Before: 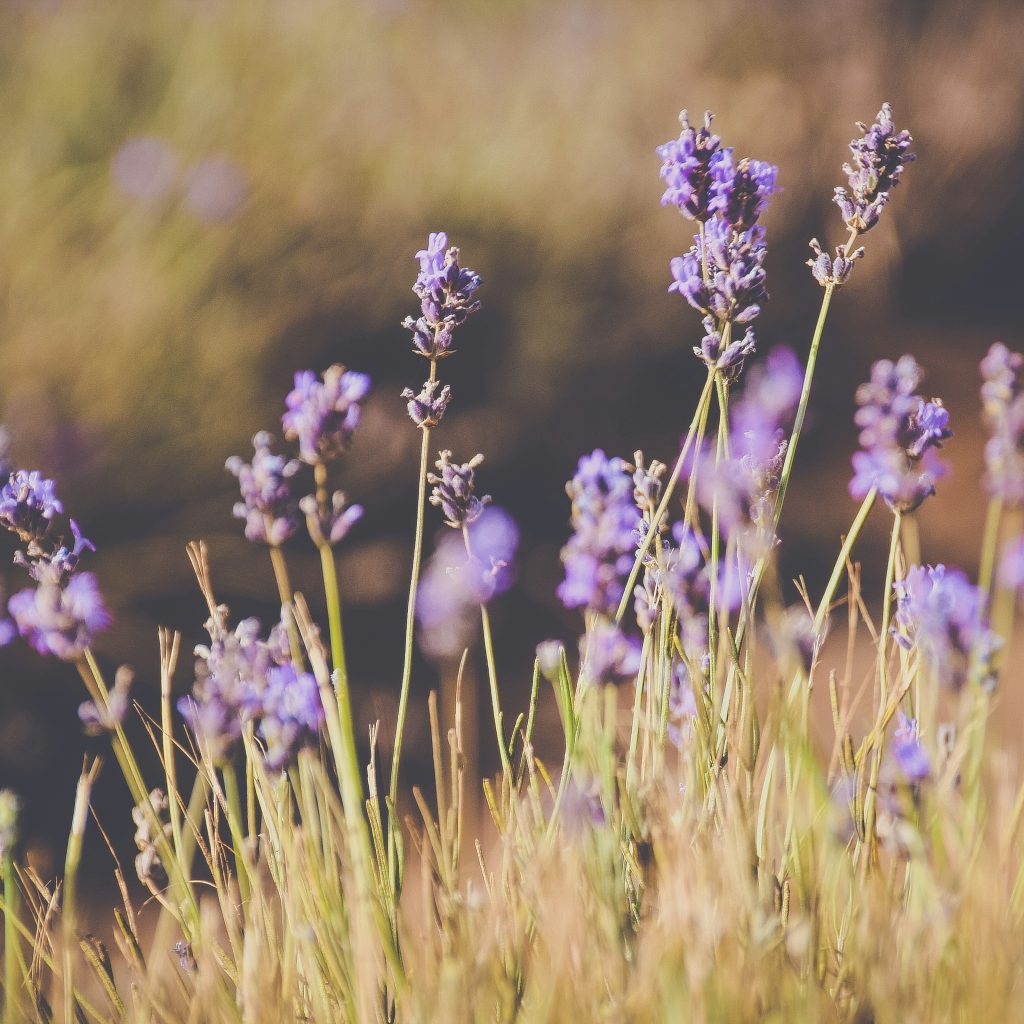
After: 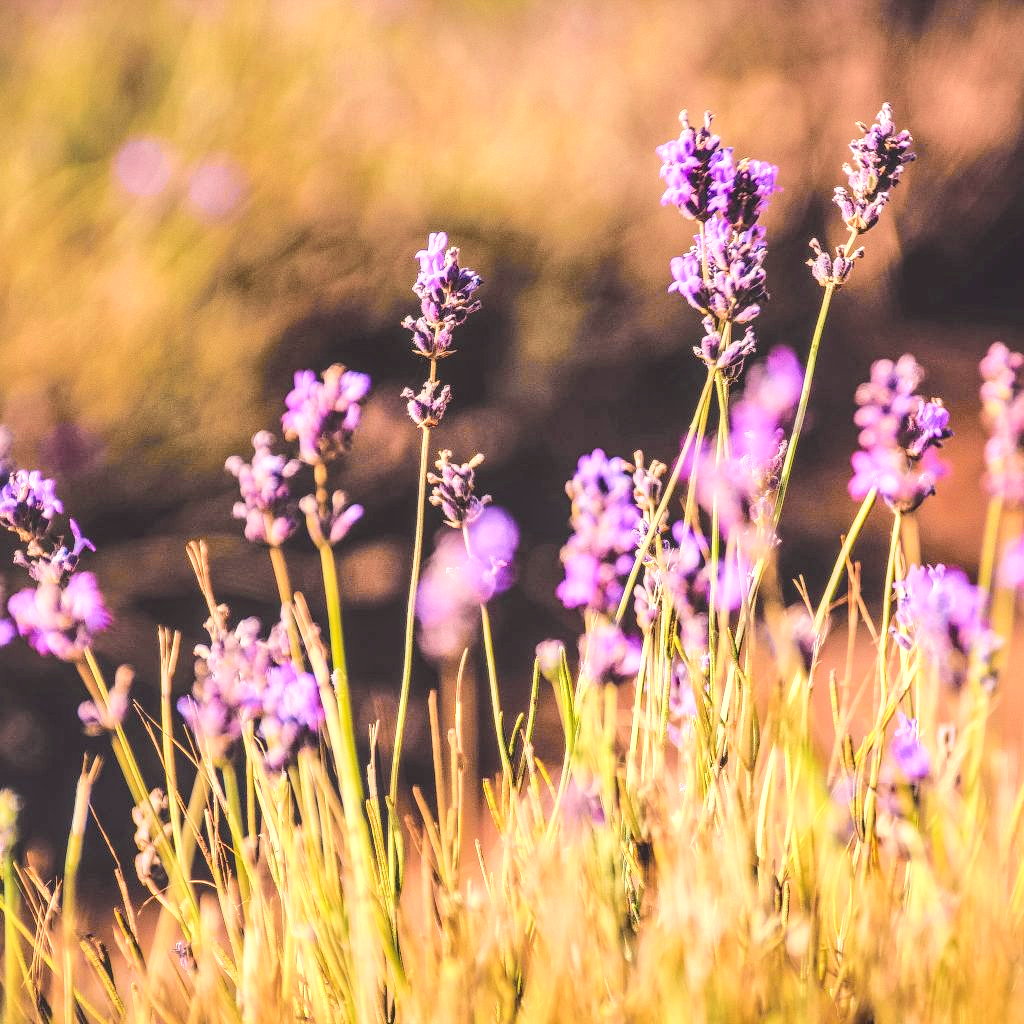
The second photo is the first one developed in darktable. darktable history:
tone equalizer: on, module defaults
shadows and highlights: shadows 37.27, highlights -28.18, soften with gaussian
local contrast: highlights 19%, detail 186%
tone curve: curves: ch0 [(0, 0) (0.131, 0.135) (0.288, 0.372) (0.451, 0.608) (0.612, 0.739) (0.736, 0.832) (1, 1)]; ch1 [(0, 0) (0.392, 0.398) (0.487, 0.471) (0.496, 0.493) (0.519, 0.531) (0.557, 0.591) (0.581, 0.639) (0.622, 0.711) (1, 1)]; ch2 [(0, 0) (0.388, 0.344) (0.438, 0.425) (0.476, 0.482) (0.502, 0.508) (0.524, 0.531) (0.538, 0.58) (0.58, 0.621) (0.613, 0.679) (0.655, 0.738) (1, 1)], color space Lab, independent channels, preserve colors none
color correction: highlights a* 12.23, highlights b* 5.41
